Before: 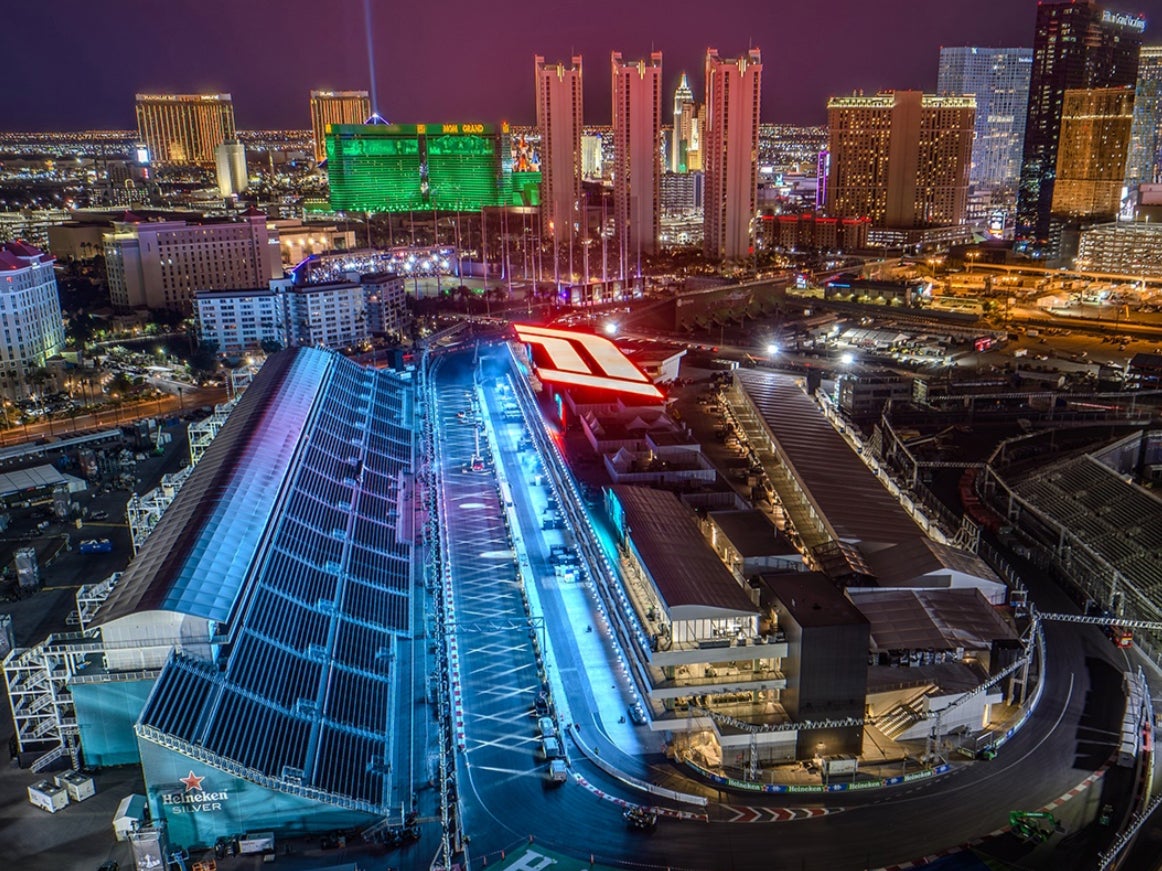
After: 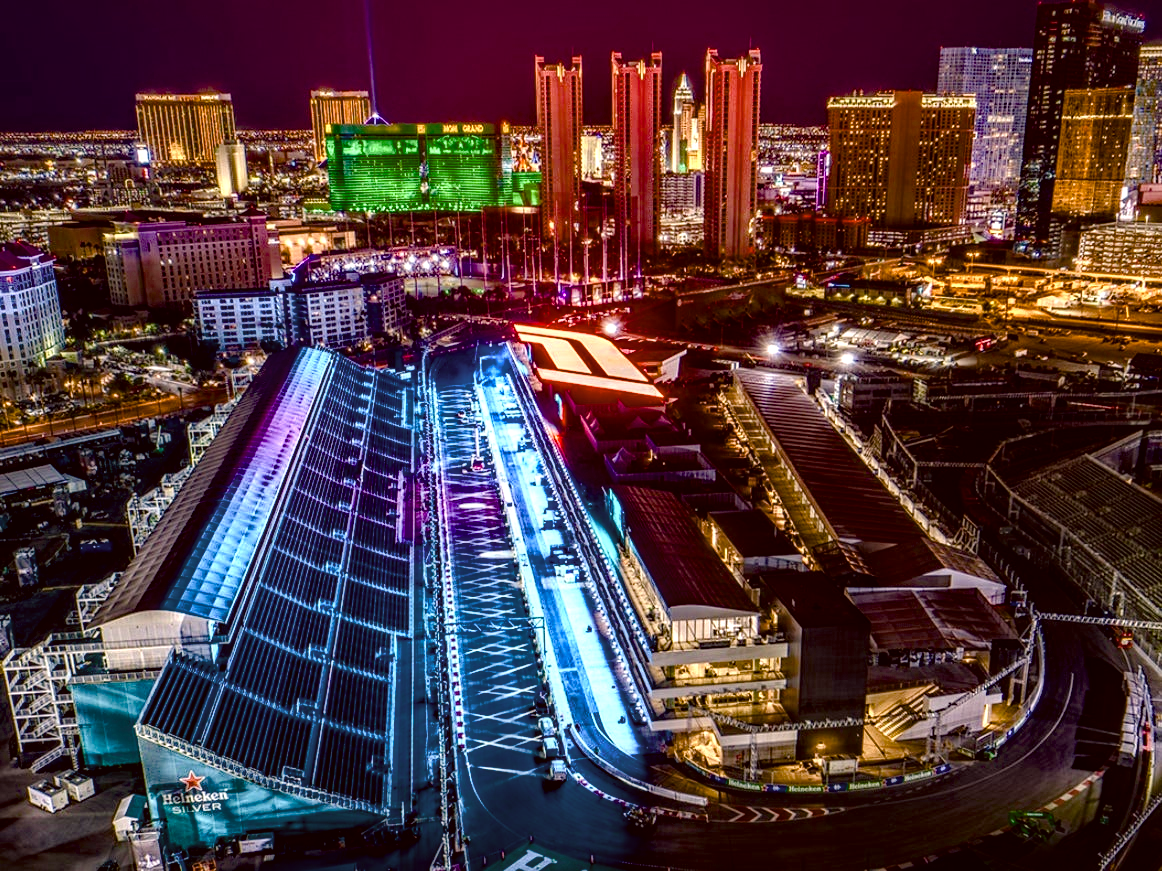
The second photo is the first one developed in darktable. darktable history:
color correction: highlights a* 10.19, highlights b* 9.75, shadows a* 8.1, shadows b* 8.09, saturation 0.771
local contrast: on, module defaults
tone equalizer: -8 EV -0.422 EV, -7 EV -0.373 EV, -6 EV -0.342 EV, -5 EV -0.227 EV, -3 EV 0.24 EV, -2 EV 0.345 EV, -1 EV 0.399 EV, +0 EV 0.441 EV
color balance rgb: linear chroma grading › global chroma 32.752%, perceptual saturation grading › global saturation 25.724%, perceptual saturation grading › highlights -50.12%, perceptual saturation grading › shadows 30.131%, global vibrance 15.963%, saturation formula JzAzBz (2021)
haze removal: strength 0.403, distance 0.216, compatibility mode true, adaptive false
